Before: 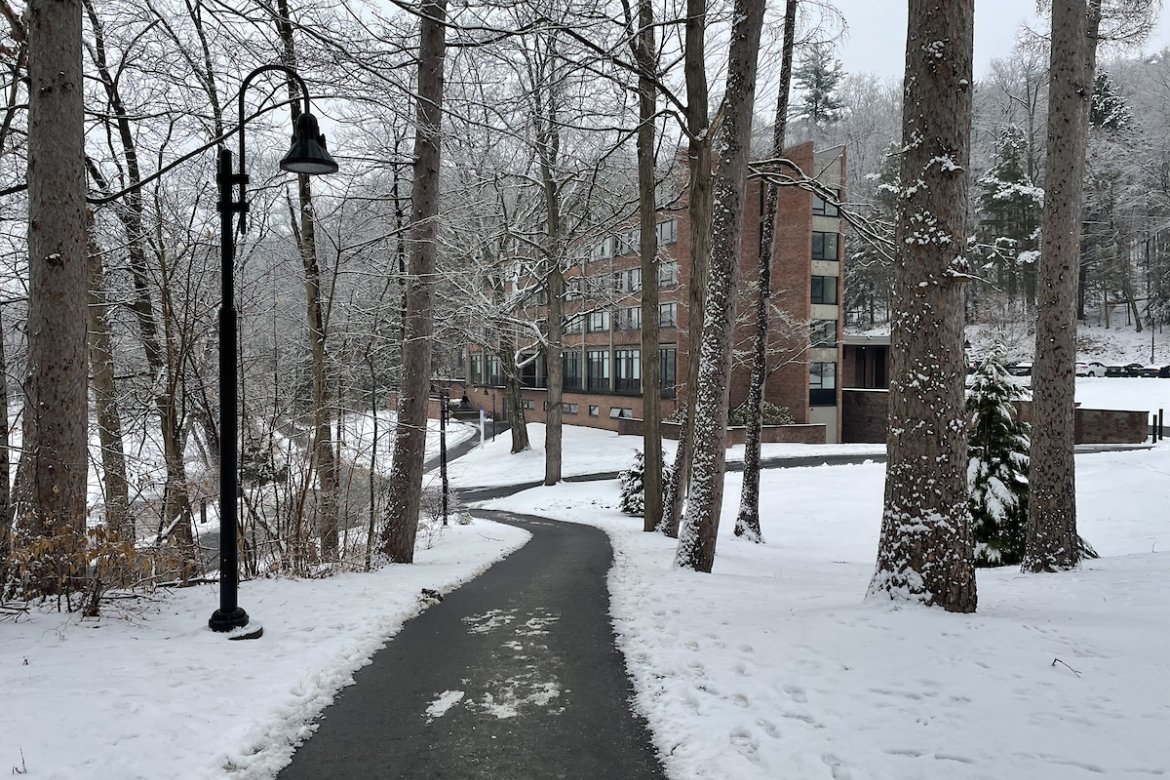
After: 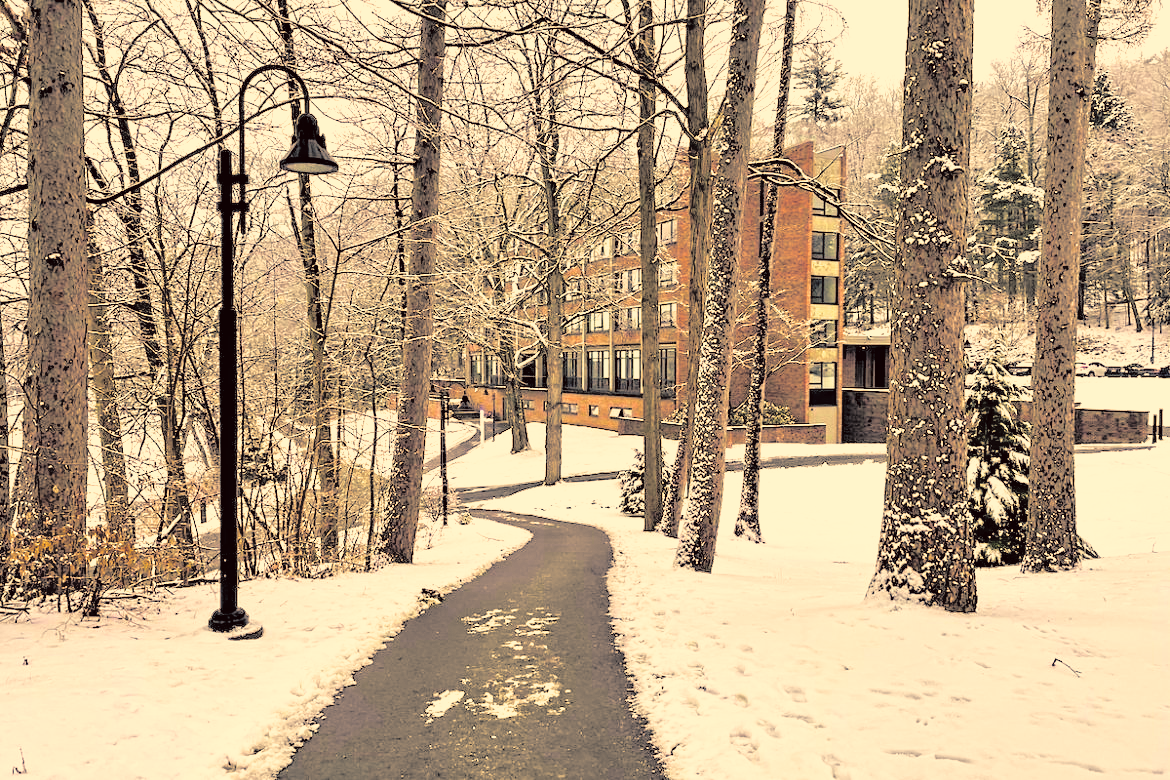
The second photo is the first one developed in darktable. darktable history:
contrast brightness saturation: contrast 0.07, brightness 0.18, saturation 0.4
exposure: exposure 0.64 EV, compensate highlight preservation false
tone curve: curves: ch0 [(0, 0) (0.004, 0.008) (0.077, 0.156) (0.169, 0.29) (0.774, 0.774) (1, 1)], color space Lab, linked channels, preserve colors none
filmic rgb: black relative exposure -12 EV, white relative exposure 2.8 EV, threshold 3 EV, target black luminance 0%, hardness 8.06, latitude 70.41%, contrast 1.14, highlights saturation mix 10%, shadows ↔ highlights balance -0.388%, color science v4 (2020), iterations of high-quality reconstruction 10, contrast in shadows soft, contrast in highlights soft, enable highlight reconstruction true
split-toning: shadows › hue 201.6°, shadows › saturation 0.16, highlights › hue 50.4°, highlights › saturation 0.2, balance -49.9
contrast equalizer: octaves 7, y [[0.5, 0.542, 0.583, 0.625, 0.667, 0.708], [0.5 ×6], [0.5 ×6], [0 ×6], [0 ×6]]
color correction: highlights a* 10.12, highlights b* 39.04, shadows a* 14.62, shadows b* 3.37
